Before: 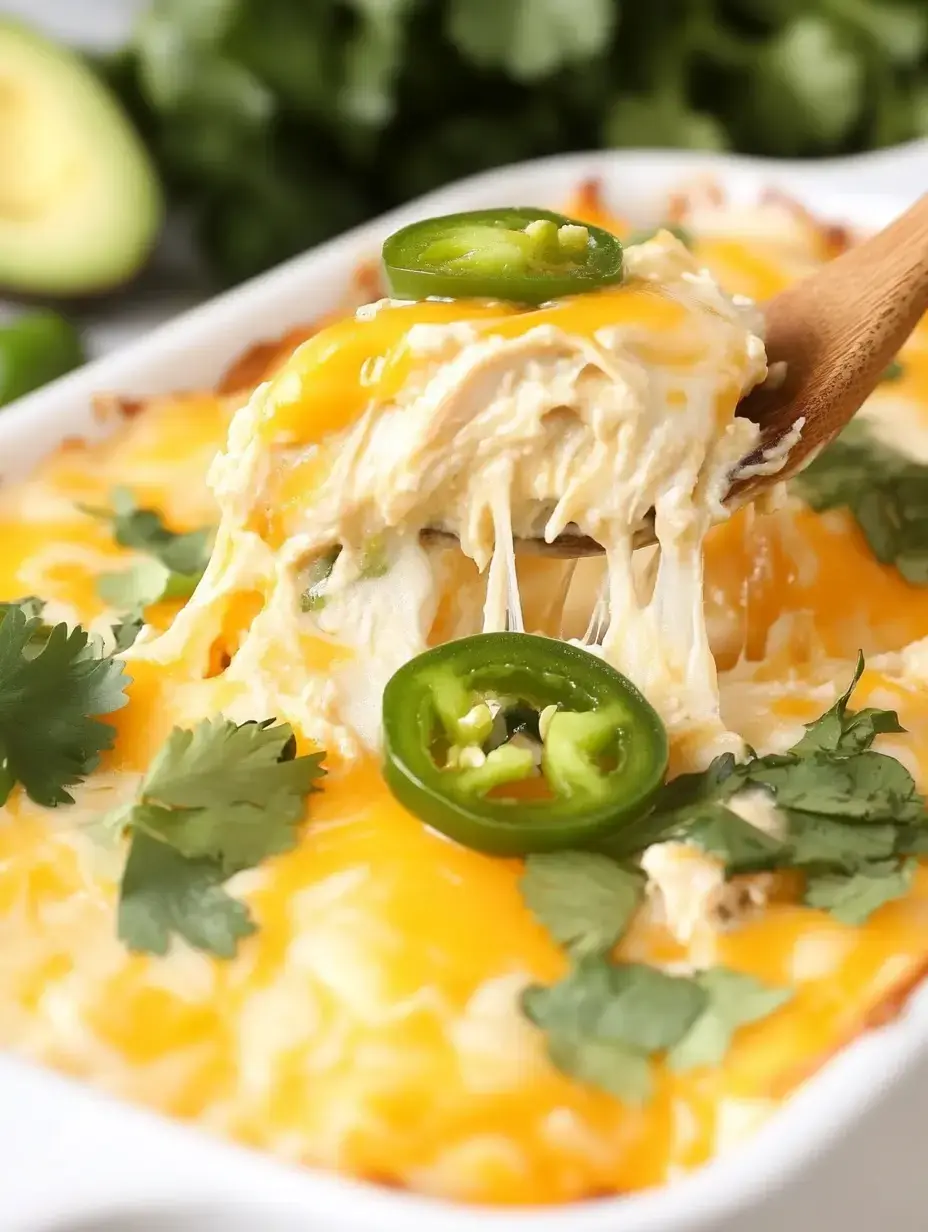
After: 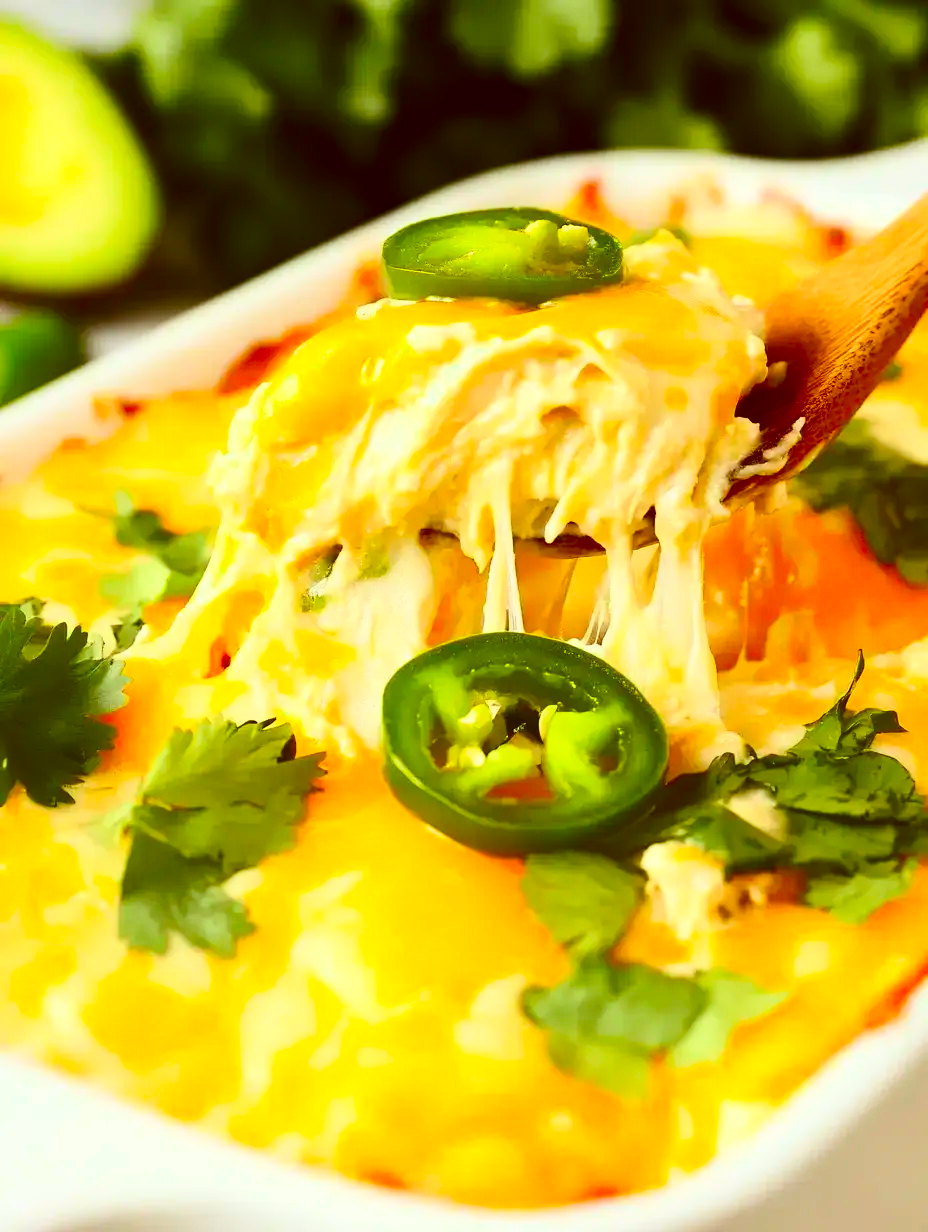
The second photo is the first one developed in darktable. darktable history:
color correction: highlights a* -5.59, highlights b* 9.8, shadows a* 9.35, shadows b* 24.35
haze removal: strength 0.112, distance 0.249, compatibility mode true, adaptive false
contrast brightness saturation: contrast 0.261, brightness 0.014, saturation 0.872
